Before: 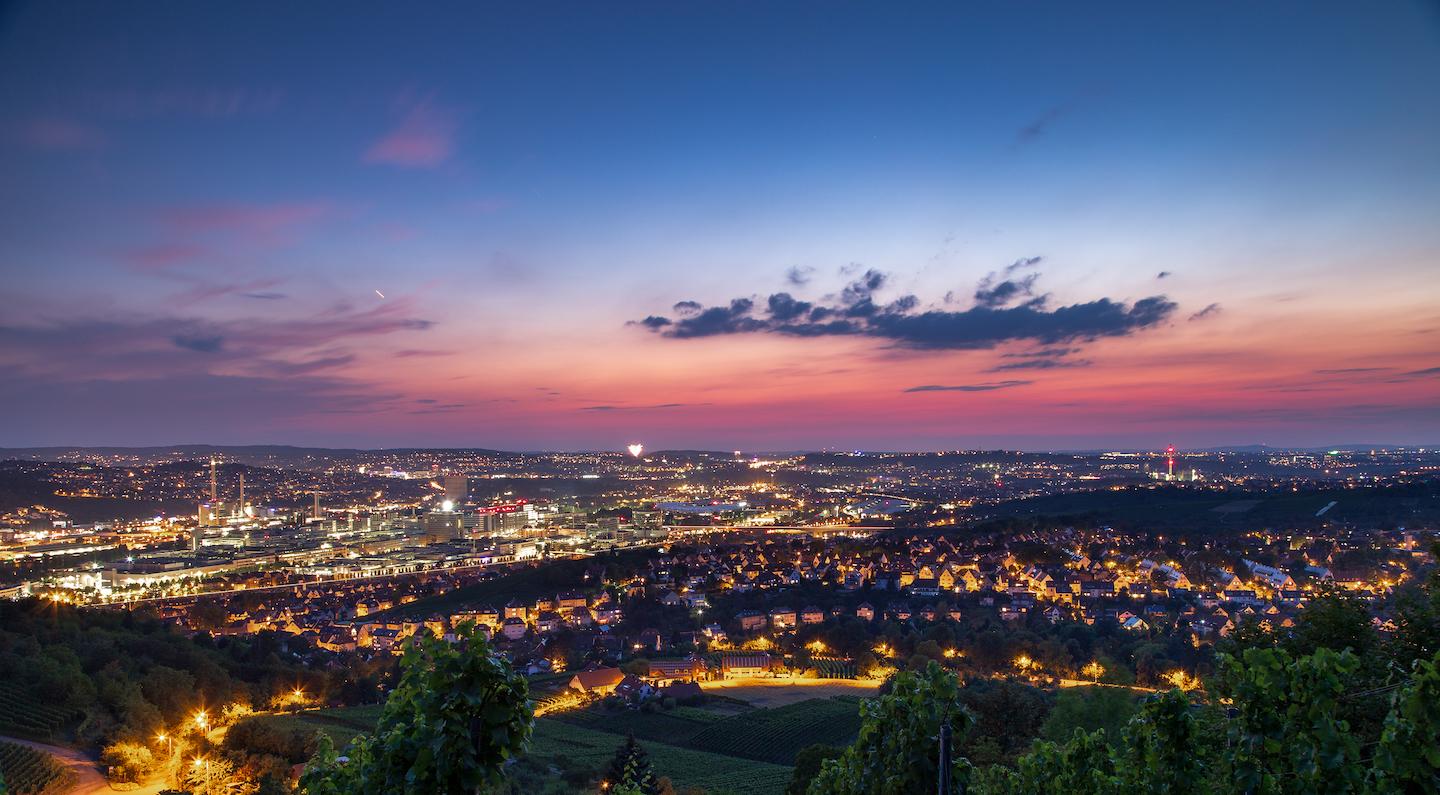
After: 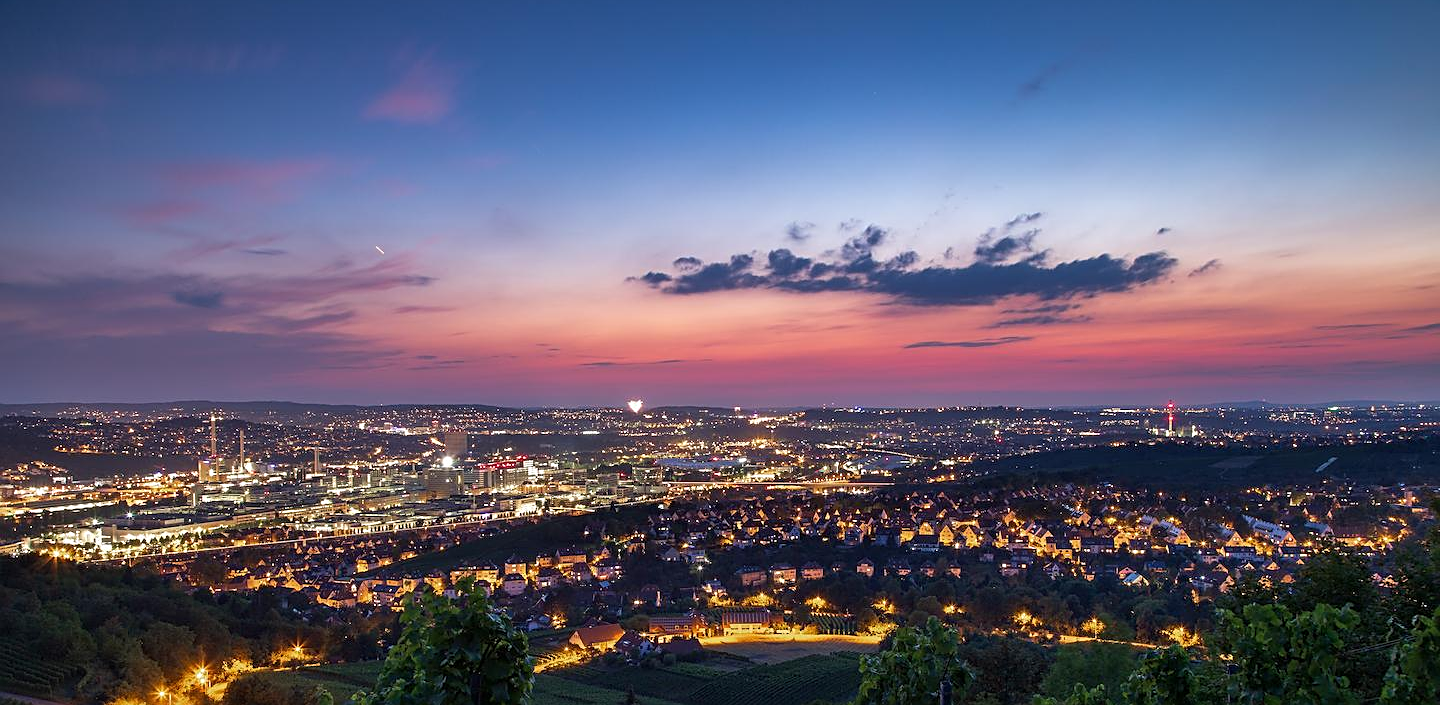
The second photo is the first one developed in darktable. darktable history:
exposure: compensate highlight preservation false
crop and rotate: top 5.609%, bottom 5.609%
sharpen: on, module defaults
